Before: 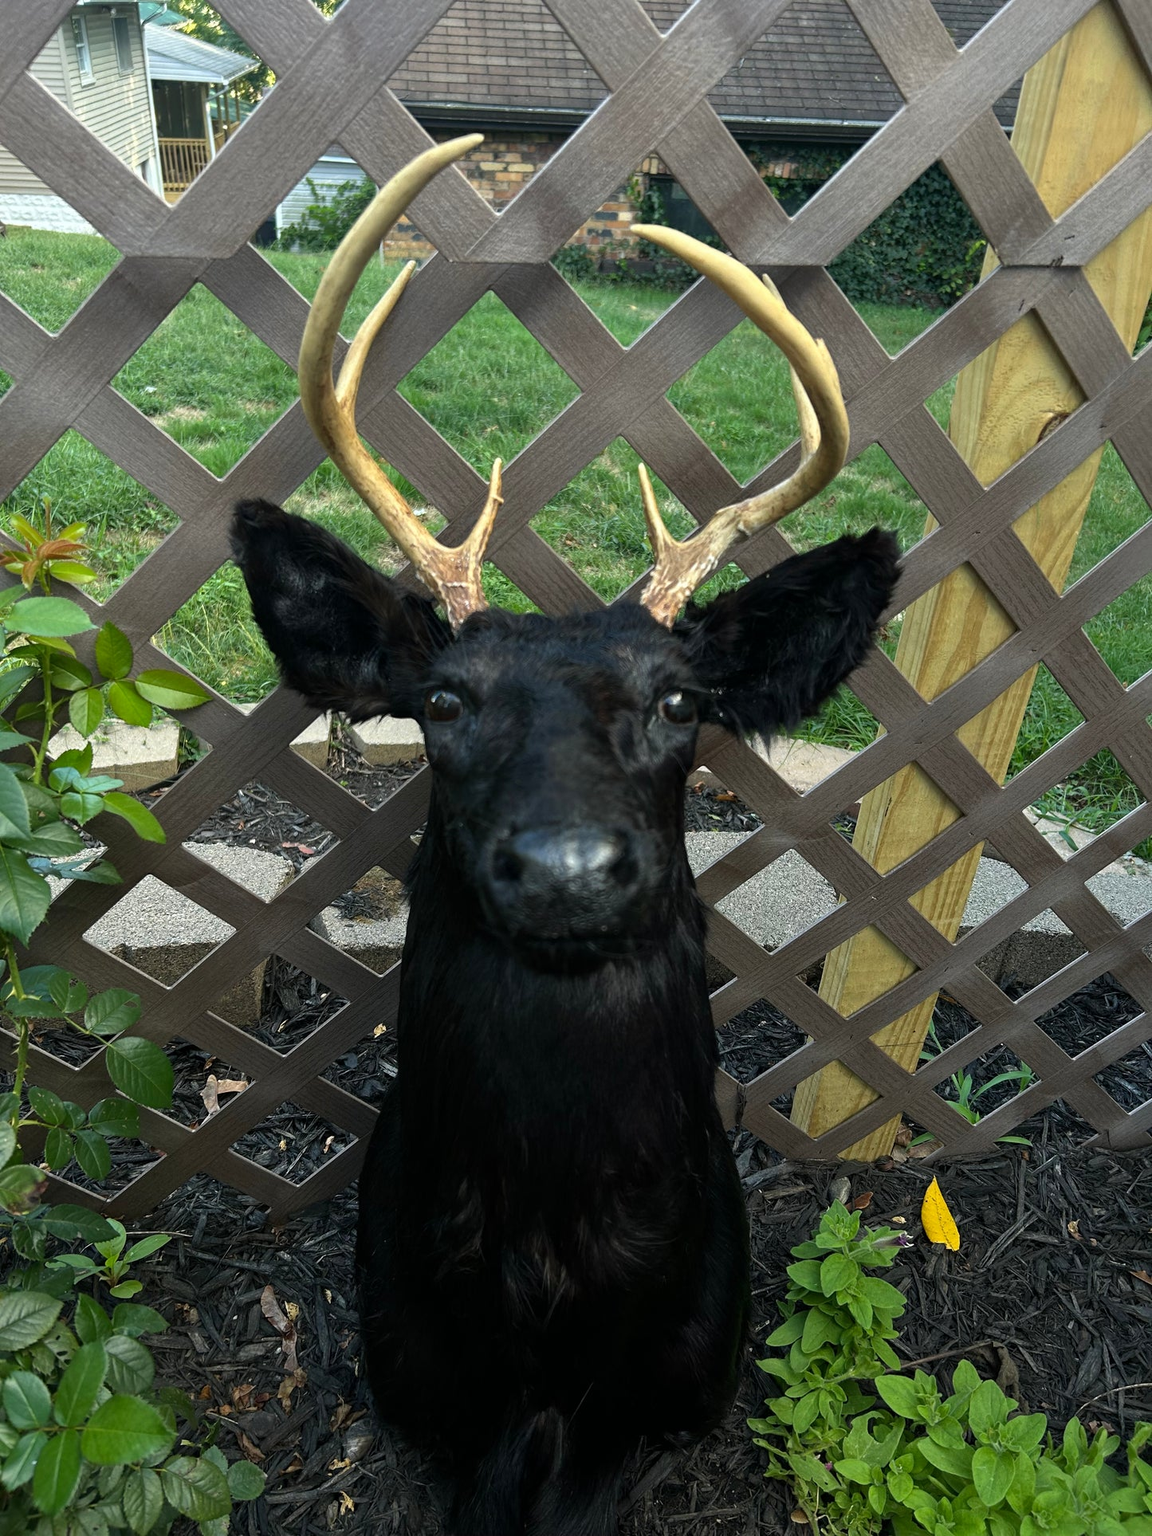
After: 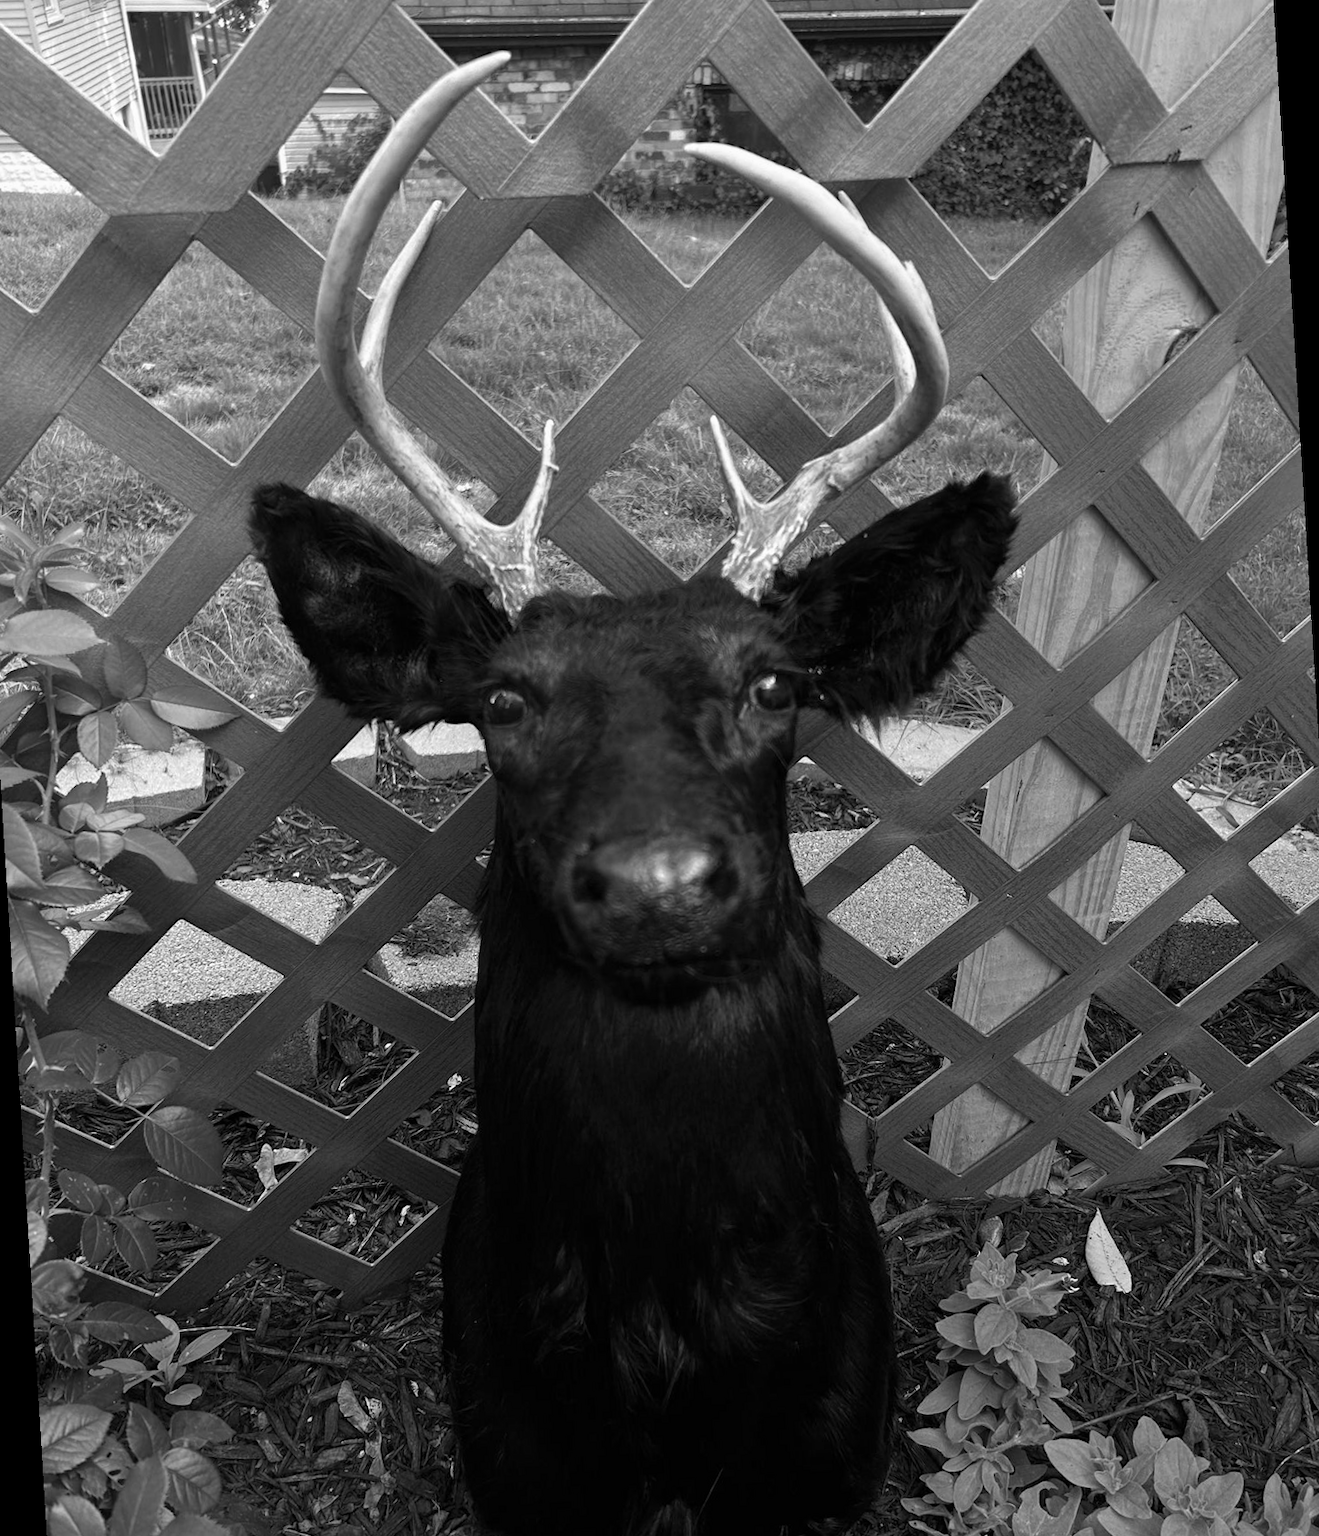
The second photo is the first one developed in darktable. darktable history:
monochrome: on, module defaults
rotate and perspective: rotation -3.52°, crop left 0.036, crop right 0.964, crop top 0.081, crop bottom 0.919
